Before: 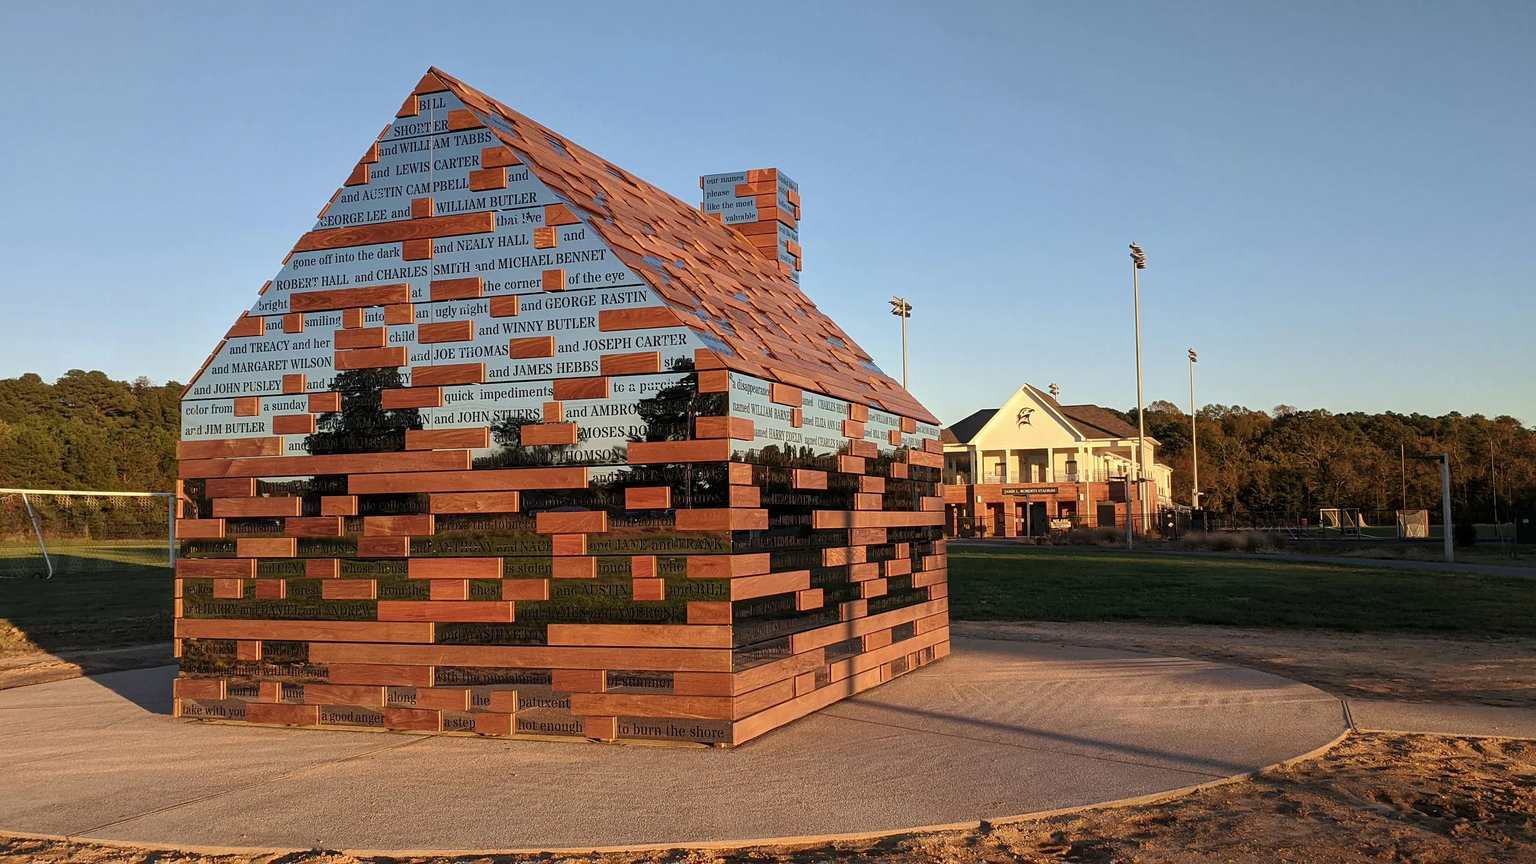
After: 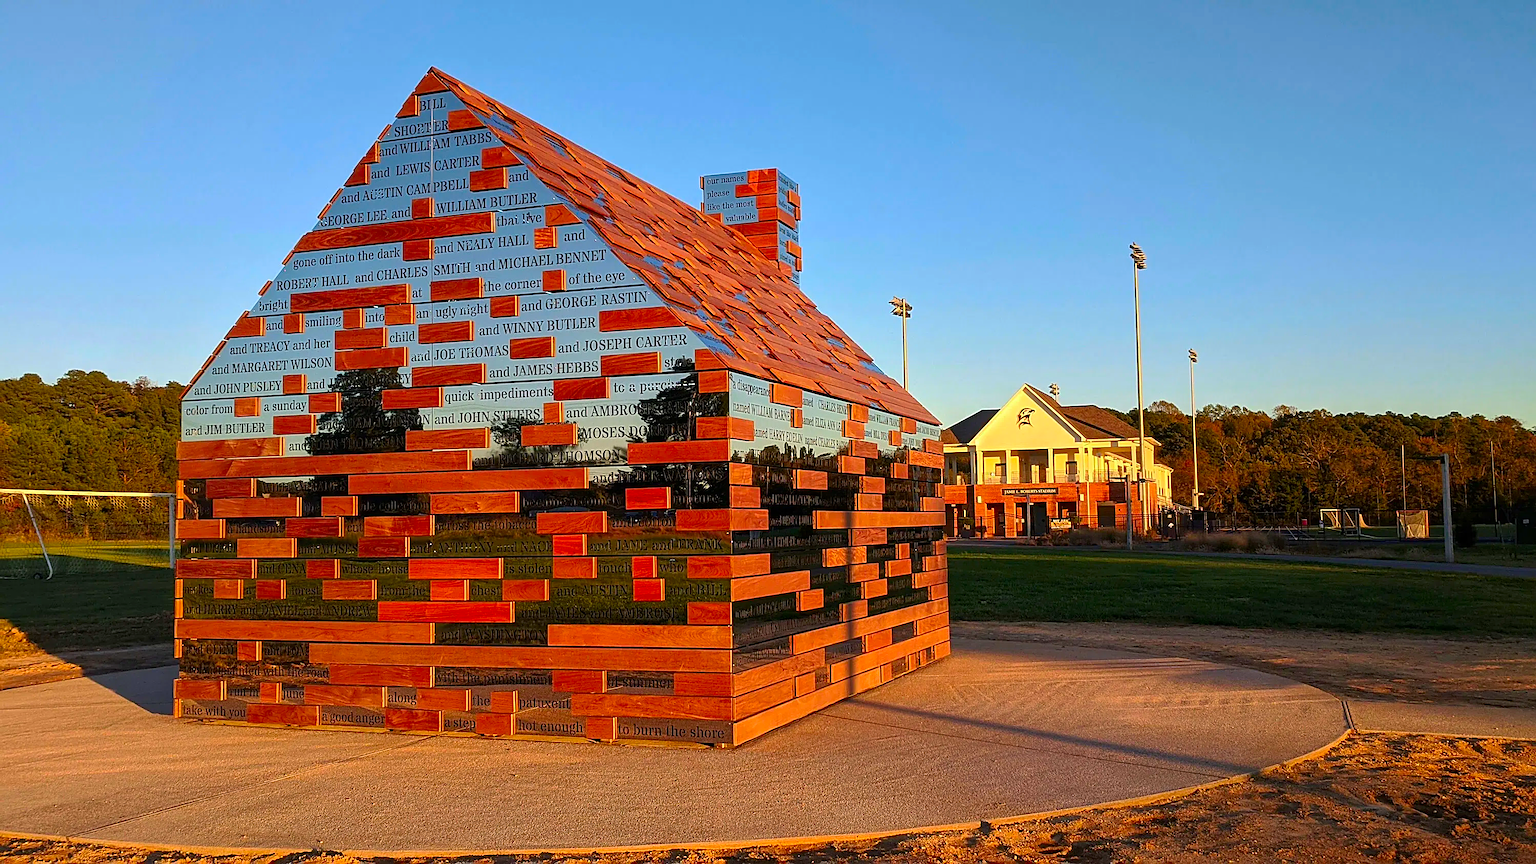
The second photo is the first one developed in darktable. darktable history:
color correction: highlights b* 0.059, saturation 1.77
sharpen: amount 0.477
